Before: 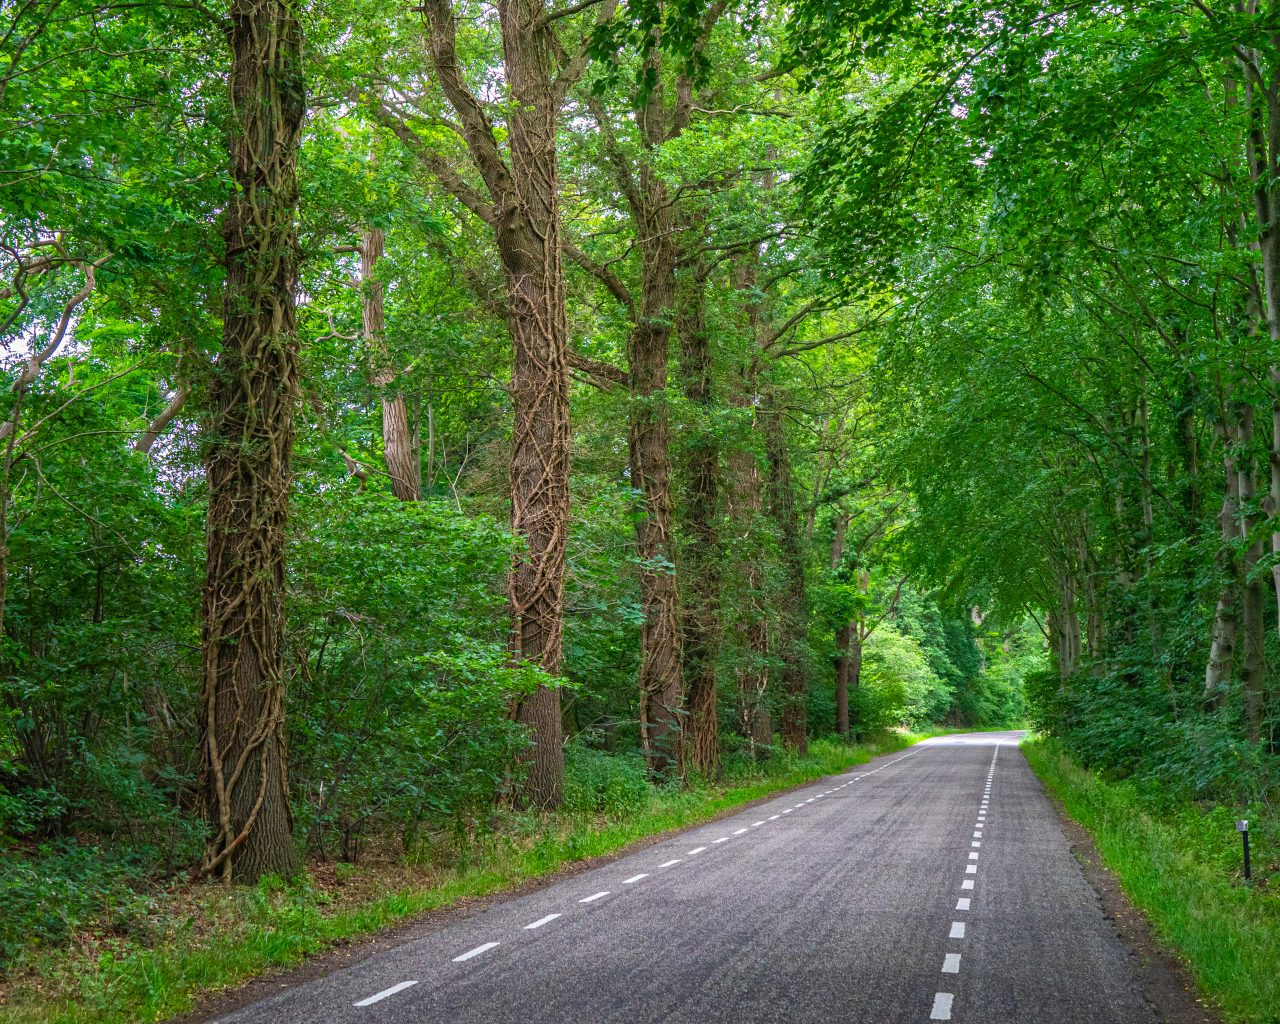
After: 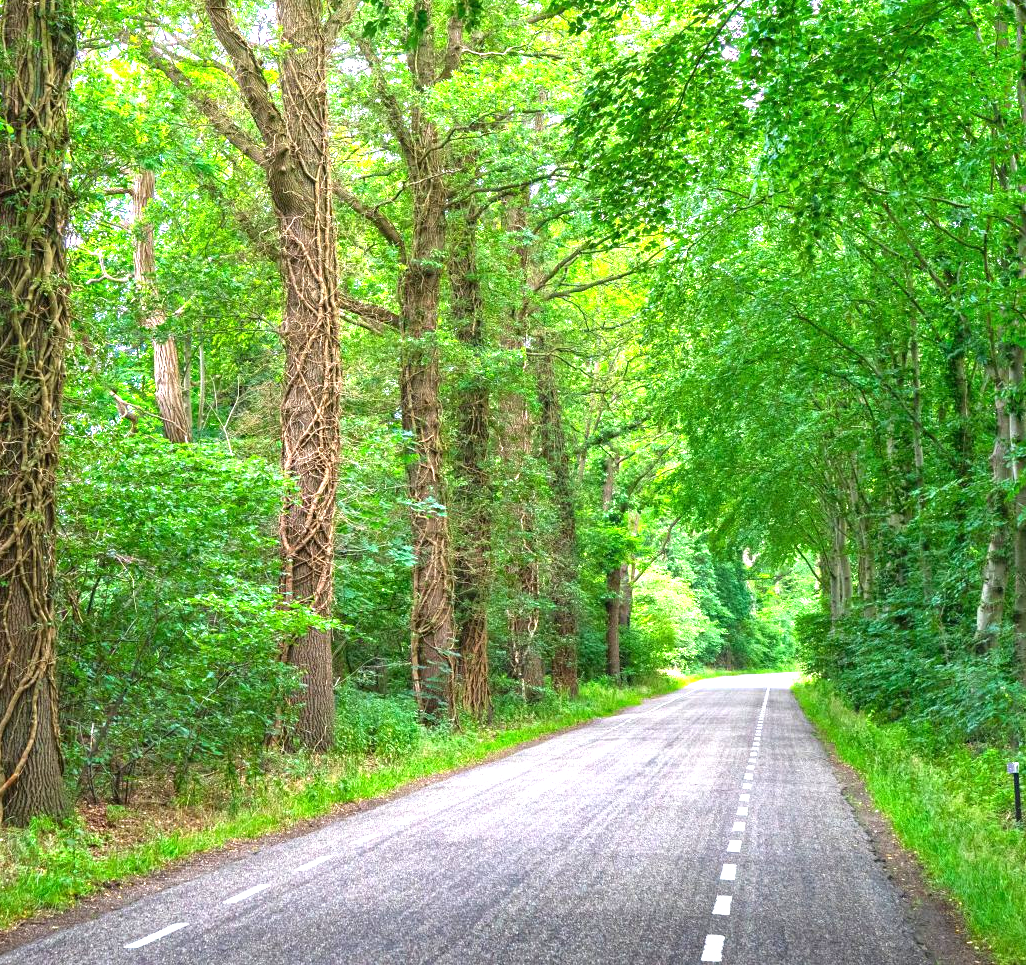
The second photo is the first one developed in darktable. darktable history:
crop and rotate: left 17.953%, top 5.722%, right 1.855%
exposure: black level correction 0, exposure 1.485 EV, compensate highlight preservation false
